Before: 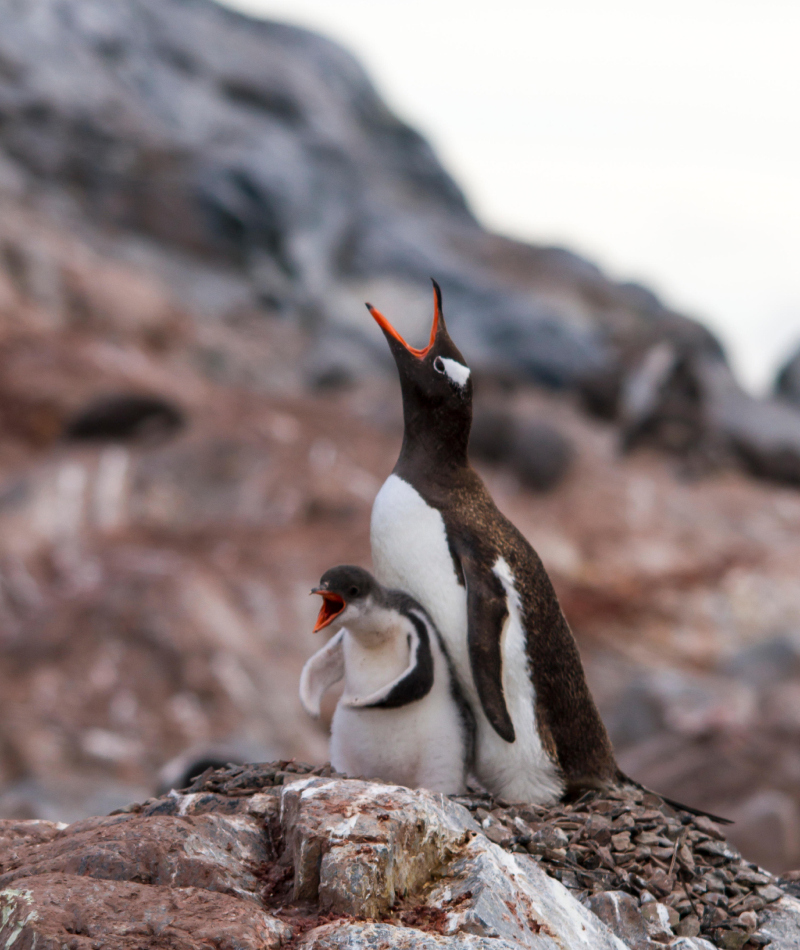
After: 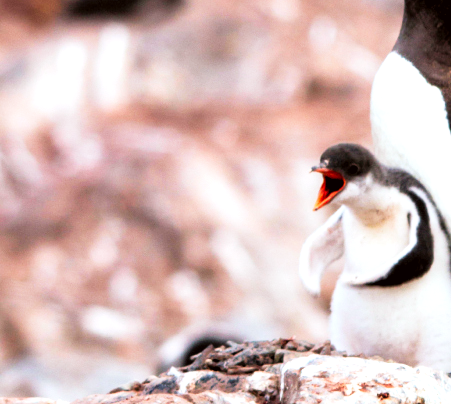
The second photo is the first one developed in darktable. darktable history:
exposure: black level correction 0, exposure 1.2 EV, compensate exposure bias true, compensate highlight preservation false
color correction: highlights a* -2.73, highlights b* -2.09, shadows a* 2.41, shadows b* 2.73
rgb levels: levels [[0.013, 0.434, 0.89], [0, 0.5, 1], [0, 0.5, 1]]
crop: top 44.483%, right 43.593%, bottom 12.892%
tone curve: curves: ch0 [(0, 0) (0.003, 0.008) (0.011, 0.008) (0.025, 0.011) (0.044, 0.017) (0.069, 0.026) (0.1, 0.039) (0.136, 0.054) (0.177, 0.093) (0.224, 0.15) (0.277, 0.21) (0.335, 0.285) (0.399, 0.366) (0.468, 0.462) (0.543, 0.564) (0.623, 0.679) (0.709, 0.79) (0.801, 0.883) (0.898, 0.95) (1, 1)], preserve colors none
